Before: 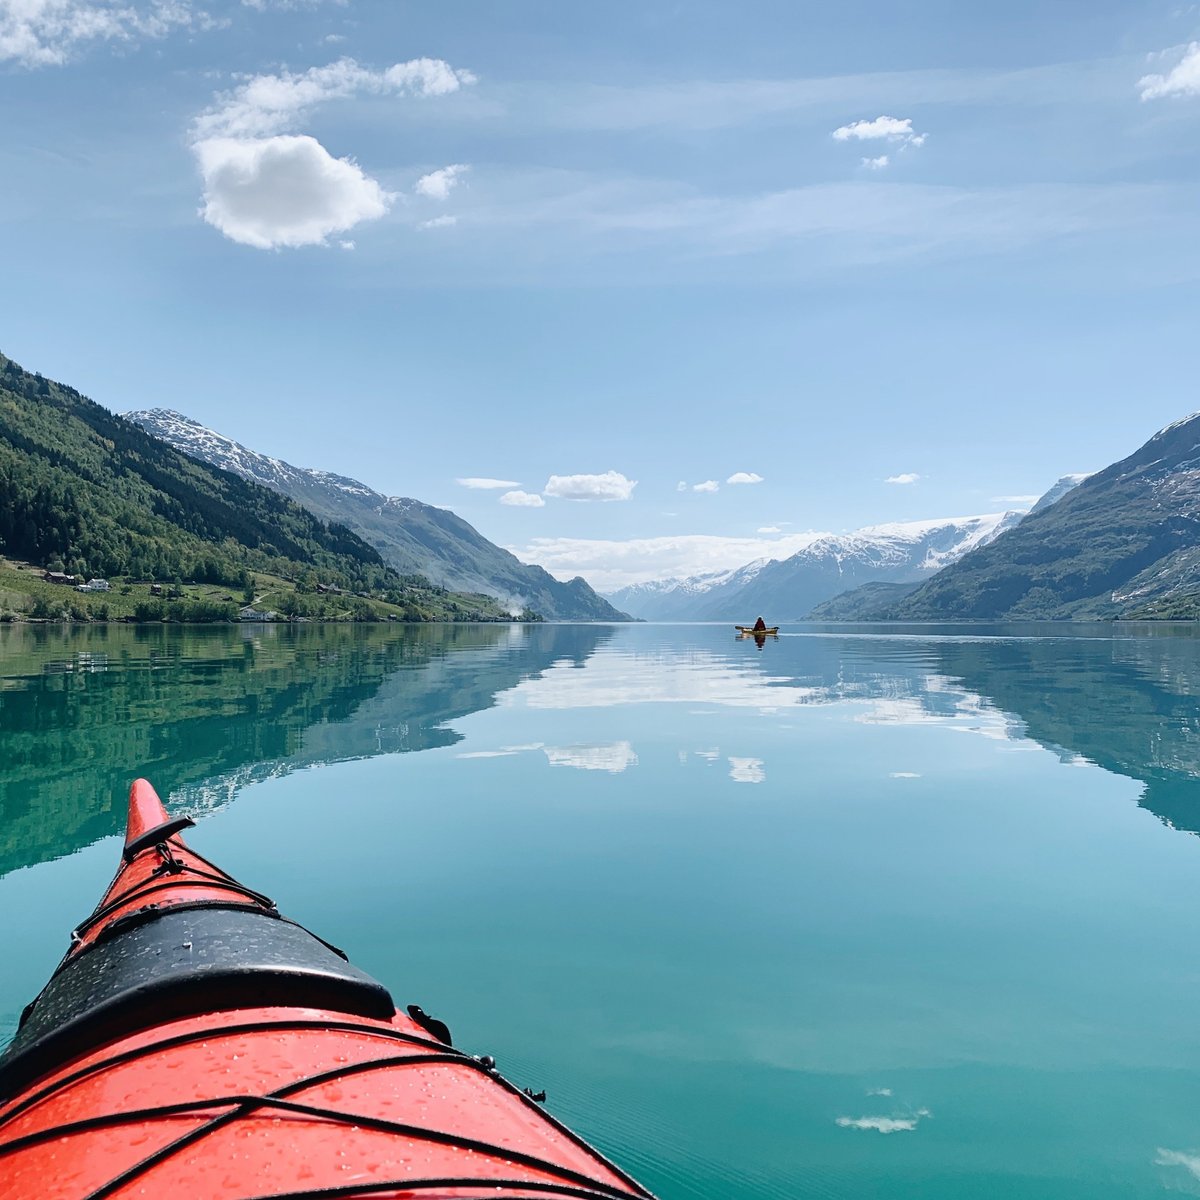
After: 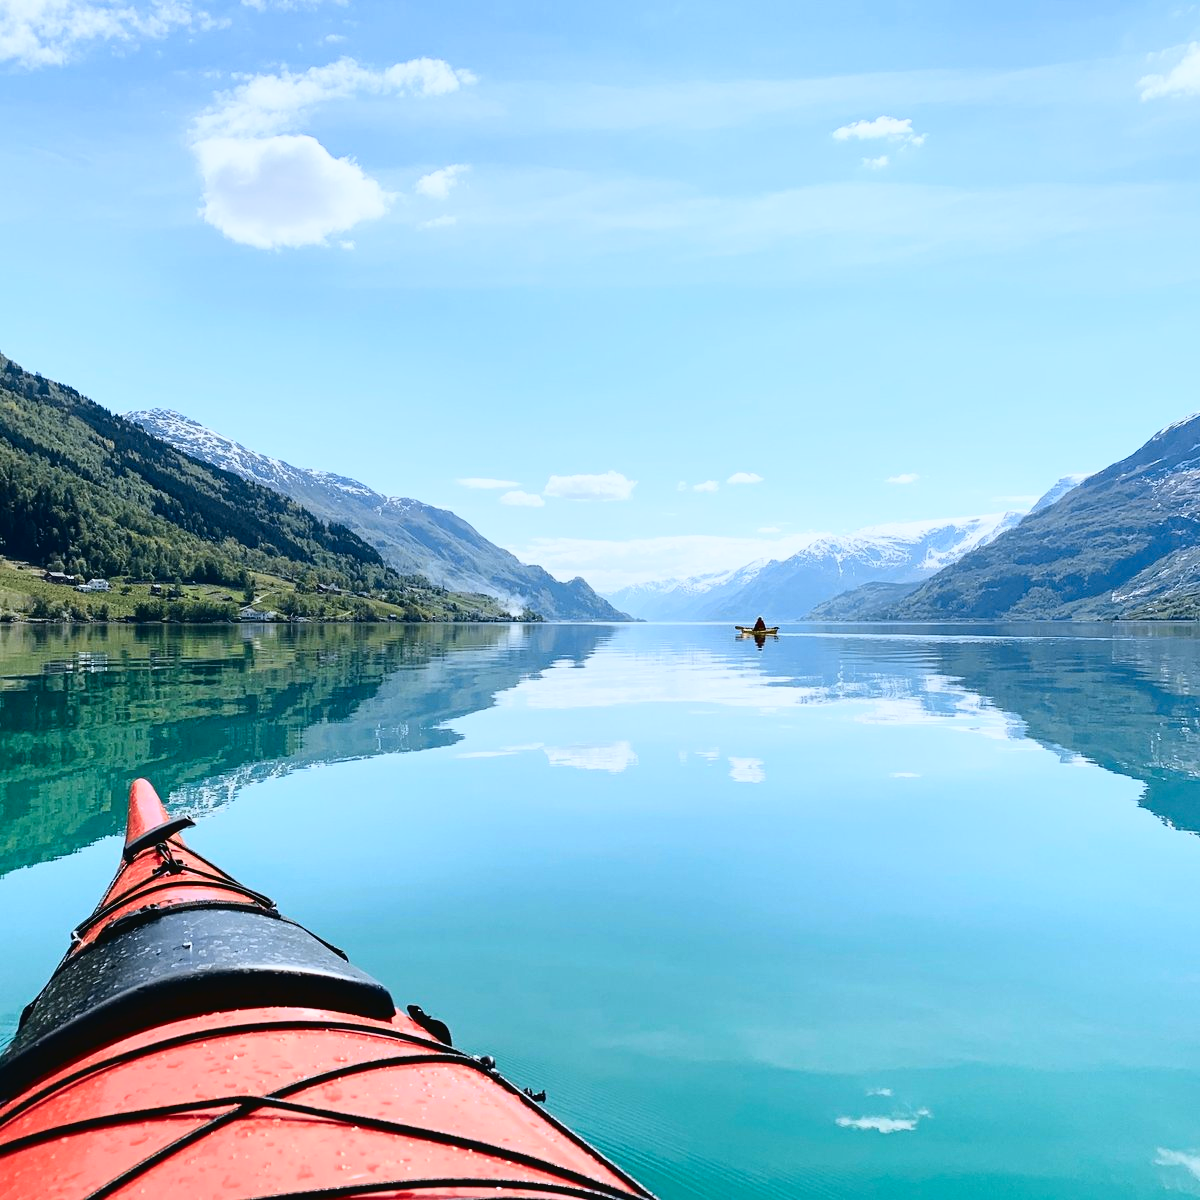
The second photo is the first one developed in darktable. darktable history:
color calibration: x 0.354, y 0.367, temperature 4736.52 K
tone curve: curves: ch0 [(0, 0.023) (0.087, 0.065) (0.184, 0.168) (0.45, 0.54) (0.57, 0.683) (0.706, 0.841) (0.877, 0.948) (1, 0.984)]; ch1 [(0, 0) (0.388, 0.369) (0.447, 0.447) (0.505, 0.5) (0.534, 0.528) (0.57, 0.571) (0.592, 0.602) (0.644, 0.663) (1, 1)]; ch2 [(0, 0) (0.314, 0.223) (0.427, 0.405) (0.492, 0.496) (0.524, 0.547) (0.534, 0.57) (0.583, 0.605) (0.673, 0.667) (1, 1)], color space Lab, independent channels, preserve colors none
